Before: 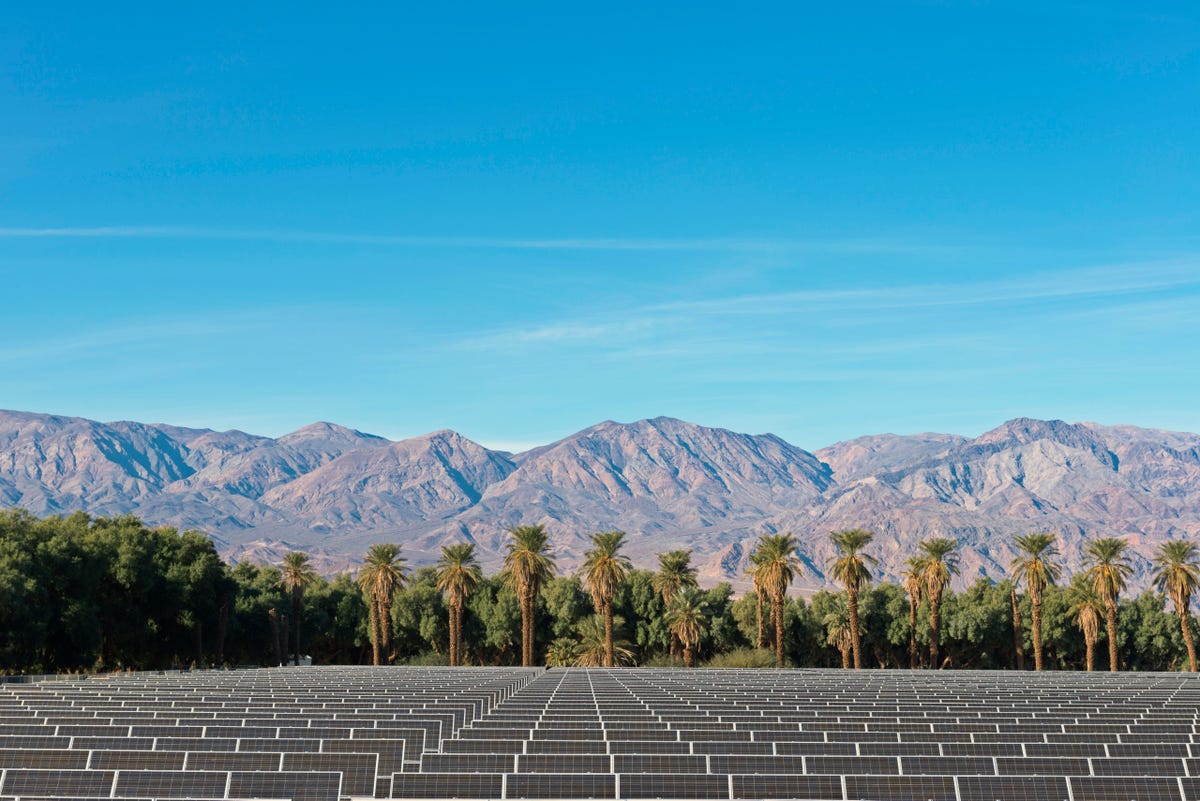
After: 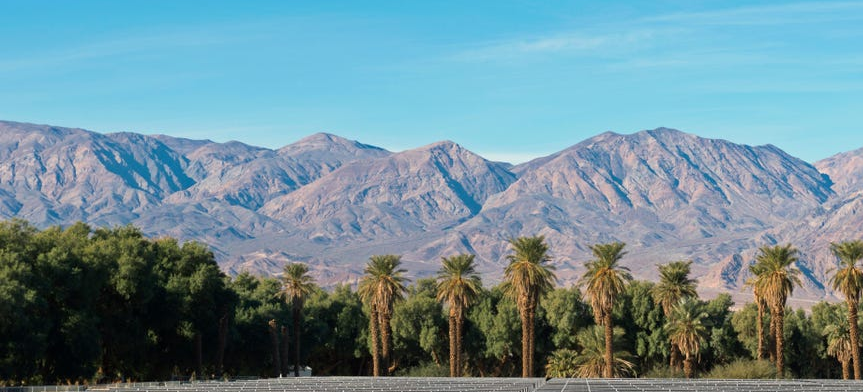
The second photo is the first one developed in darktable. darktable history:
crop: top 36.166%, right 28.05%, bottom 14.799%
